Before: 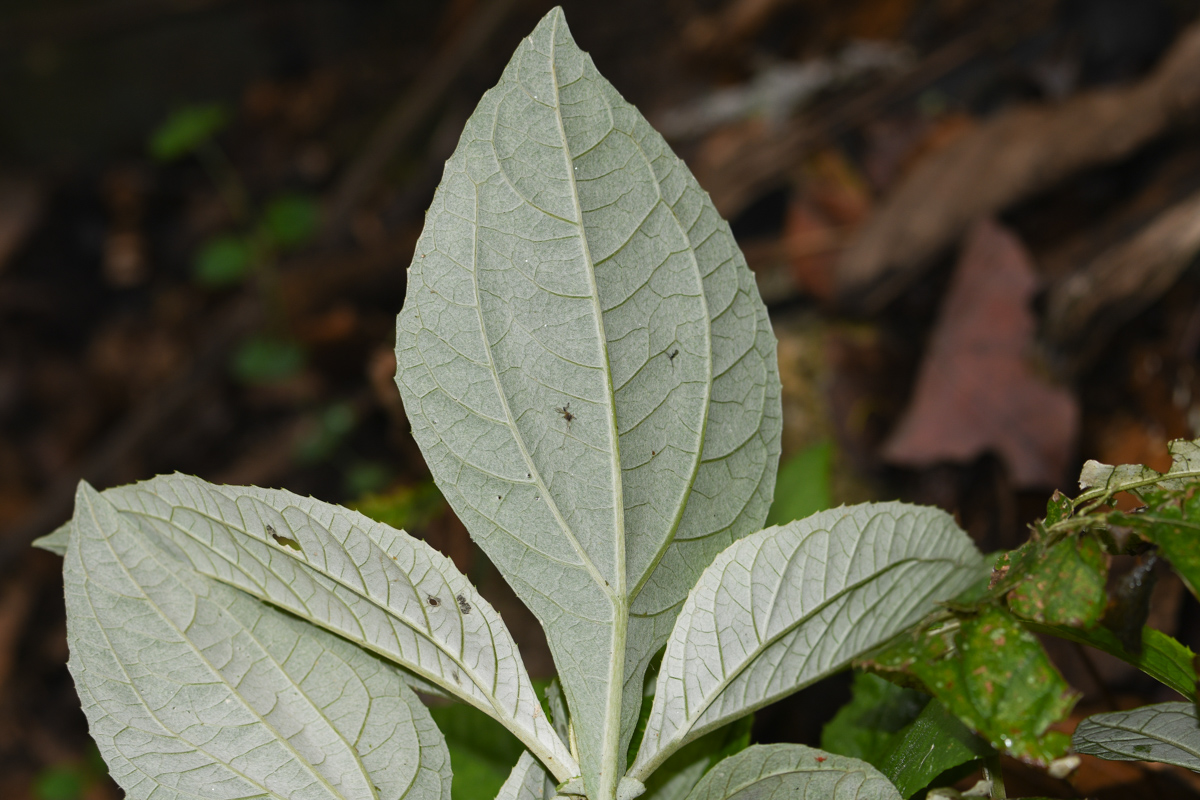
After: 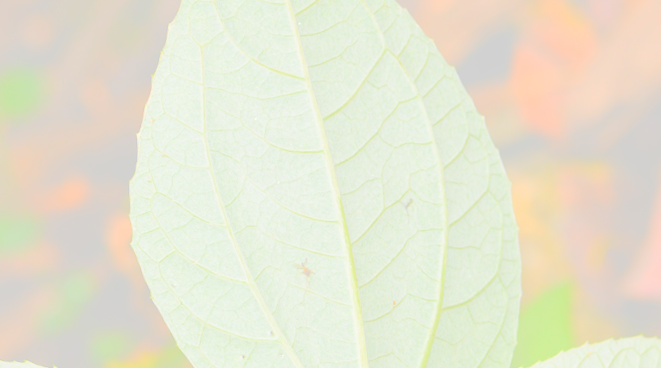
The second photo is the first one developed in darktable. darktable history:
crop: left 20.932%, top 15.471%, right 21.848%, bottom 34.081%
rotate and perspective: rotation -3.52°, crop left 0.036, crop right 0.964, crop top 0.081, crop bottom 0.919
bloom: size 85%, threshold 5%, strength 85%
